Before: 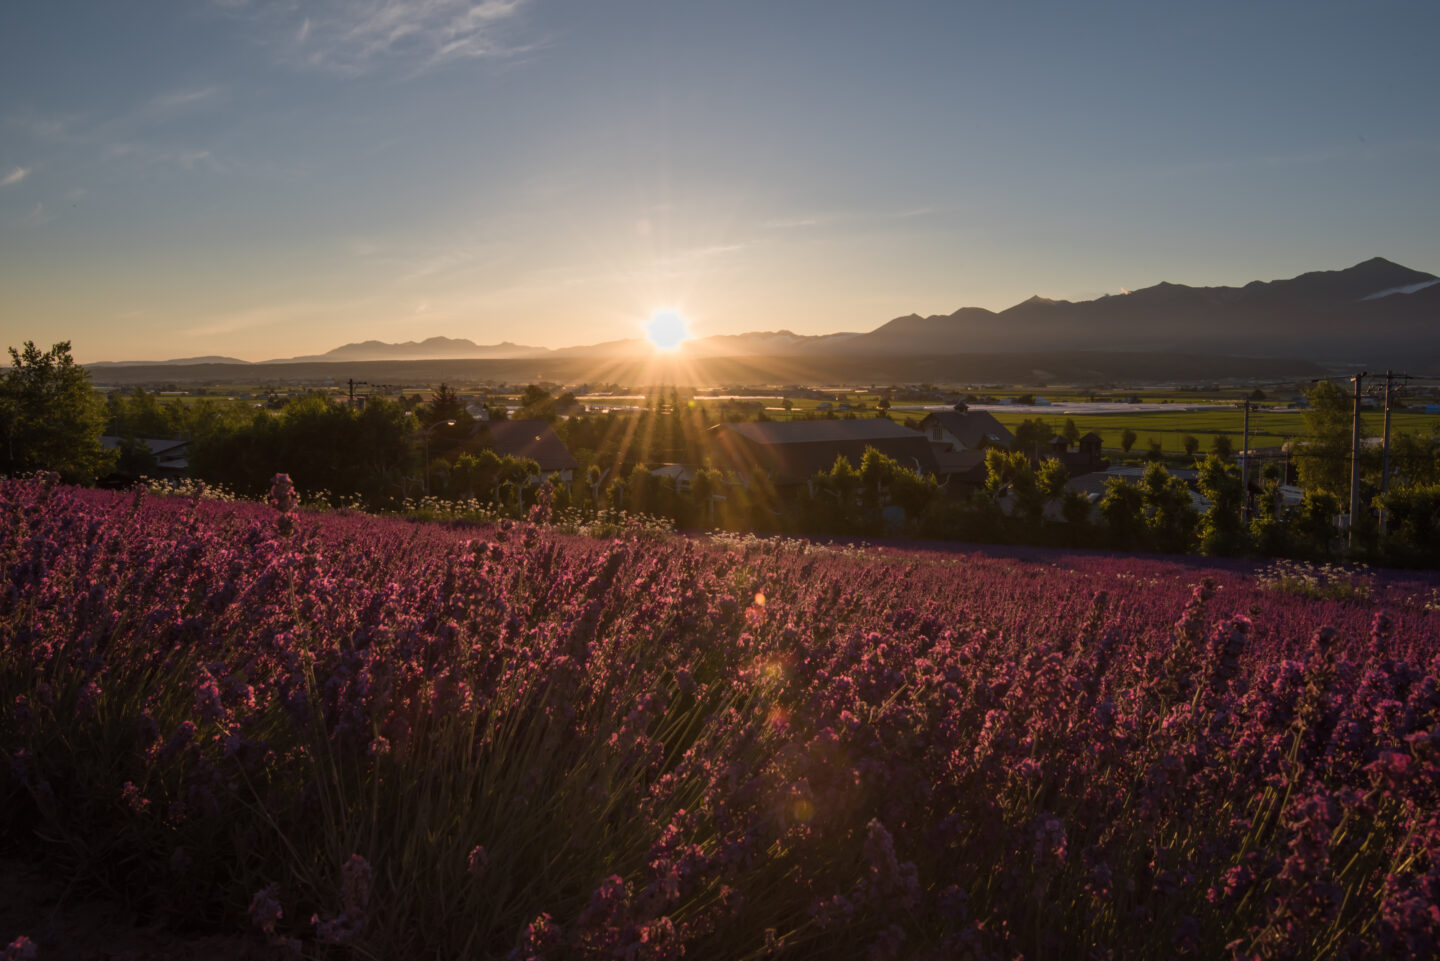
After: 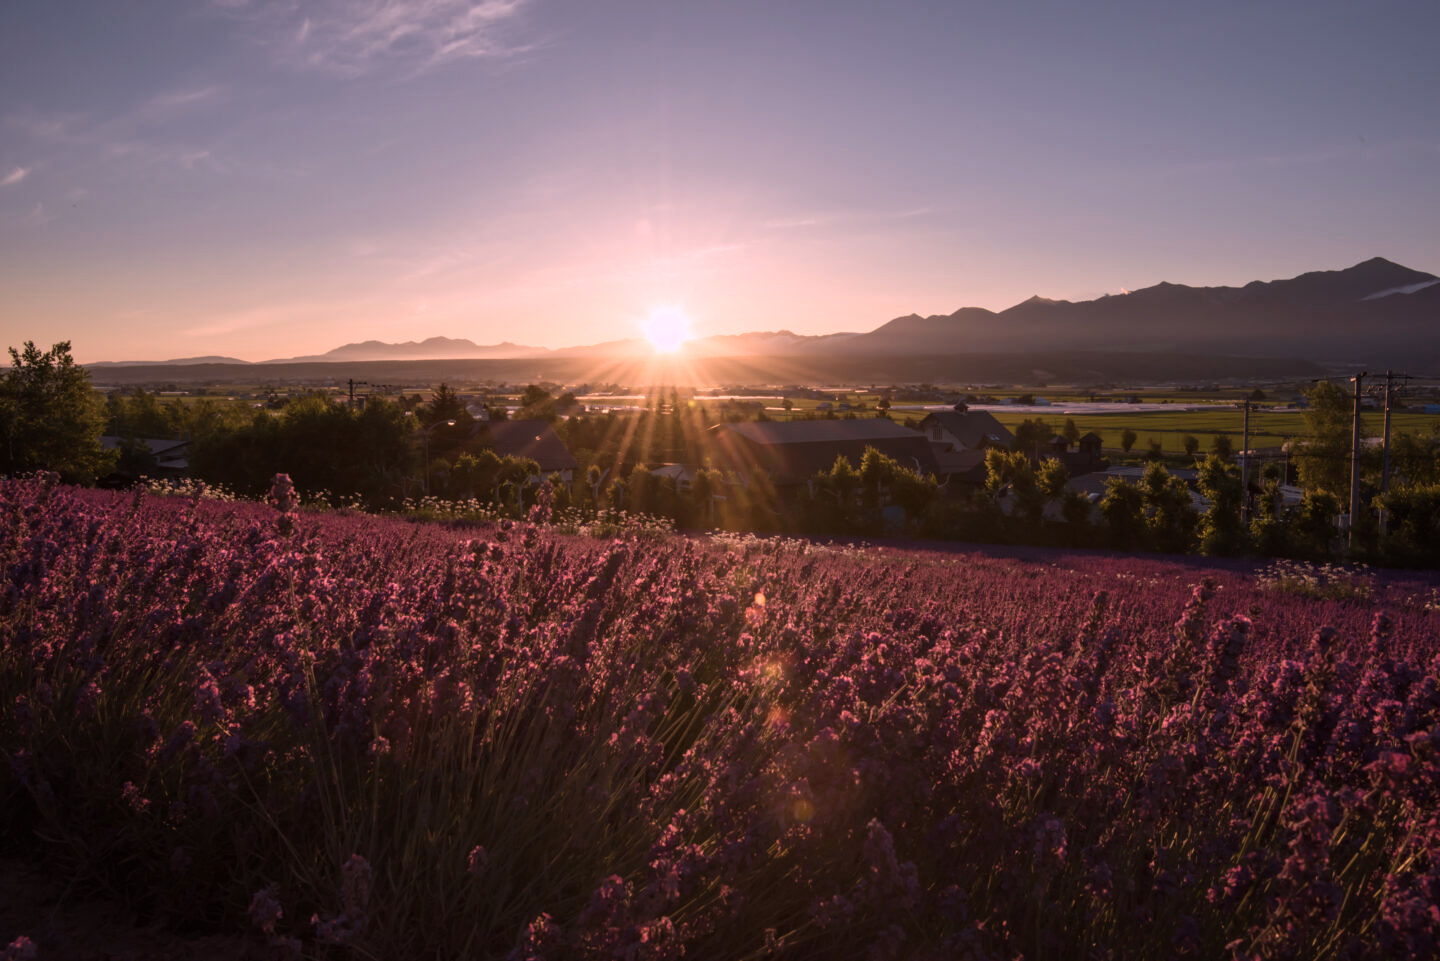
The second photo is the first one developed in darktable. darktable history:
white balance: red 1.188, blue 1.11
contrast brightness saturation: contrast 0.11, saturation -0.17
